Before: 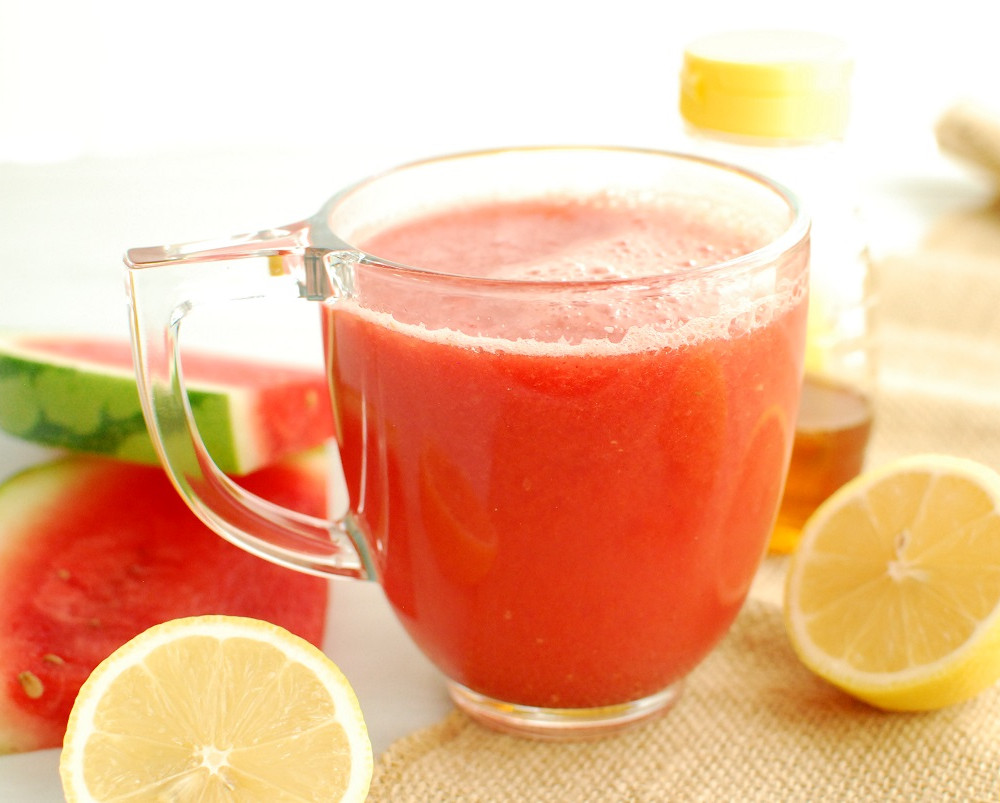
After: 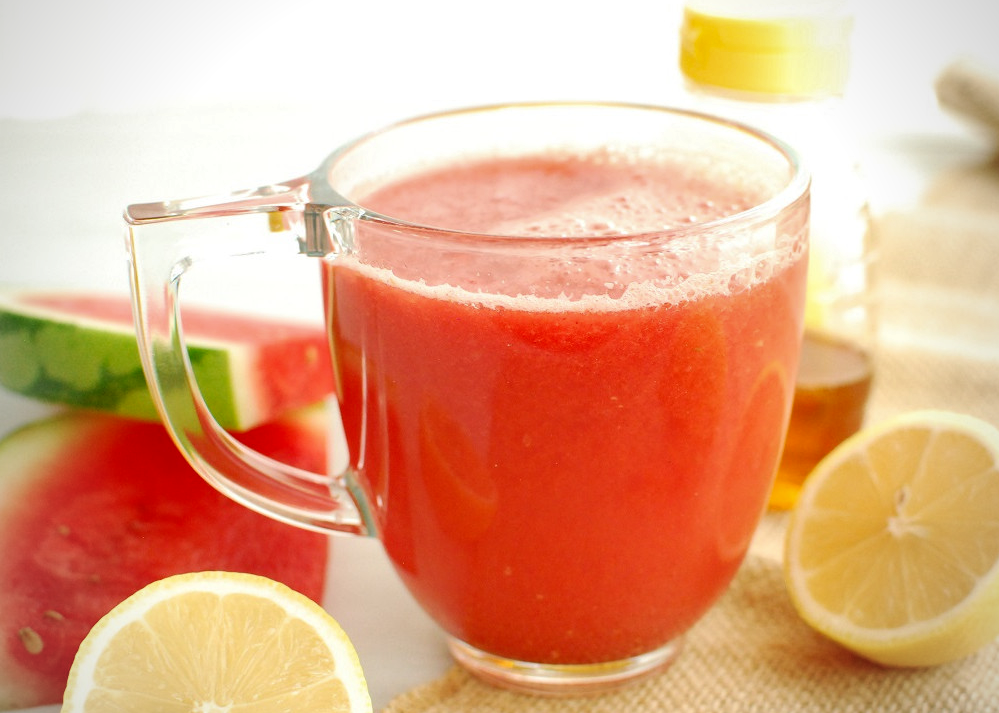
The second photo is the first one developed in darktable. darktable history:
crop and rotate: top 5.545%, bottom 5.63%
vignetting: fall-off radius 61.21%, brightness -0.482
shadows and highlights: shadows 32.41, highlights -31.55, soften with gaussian
